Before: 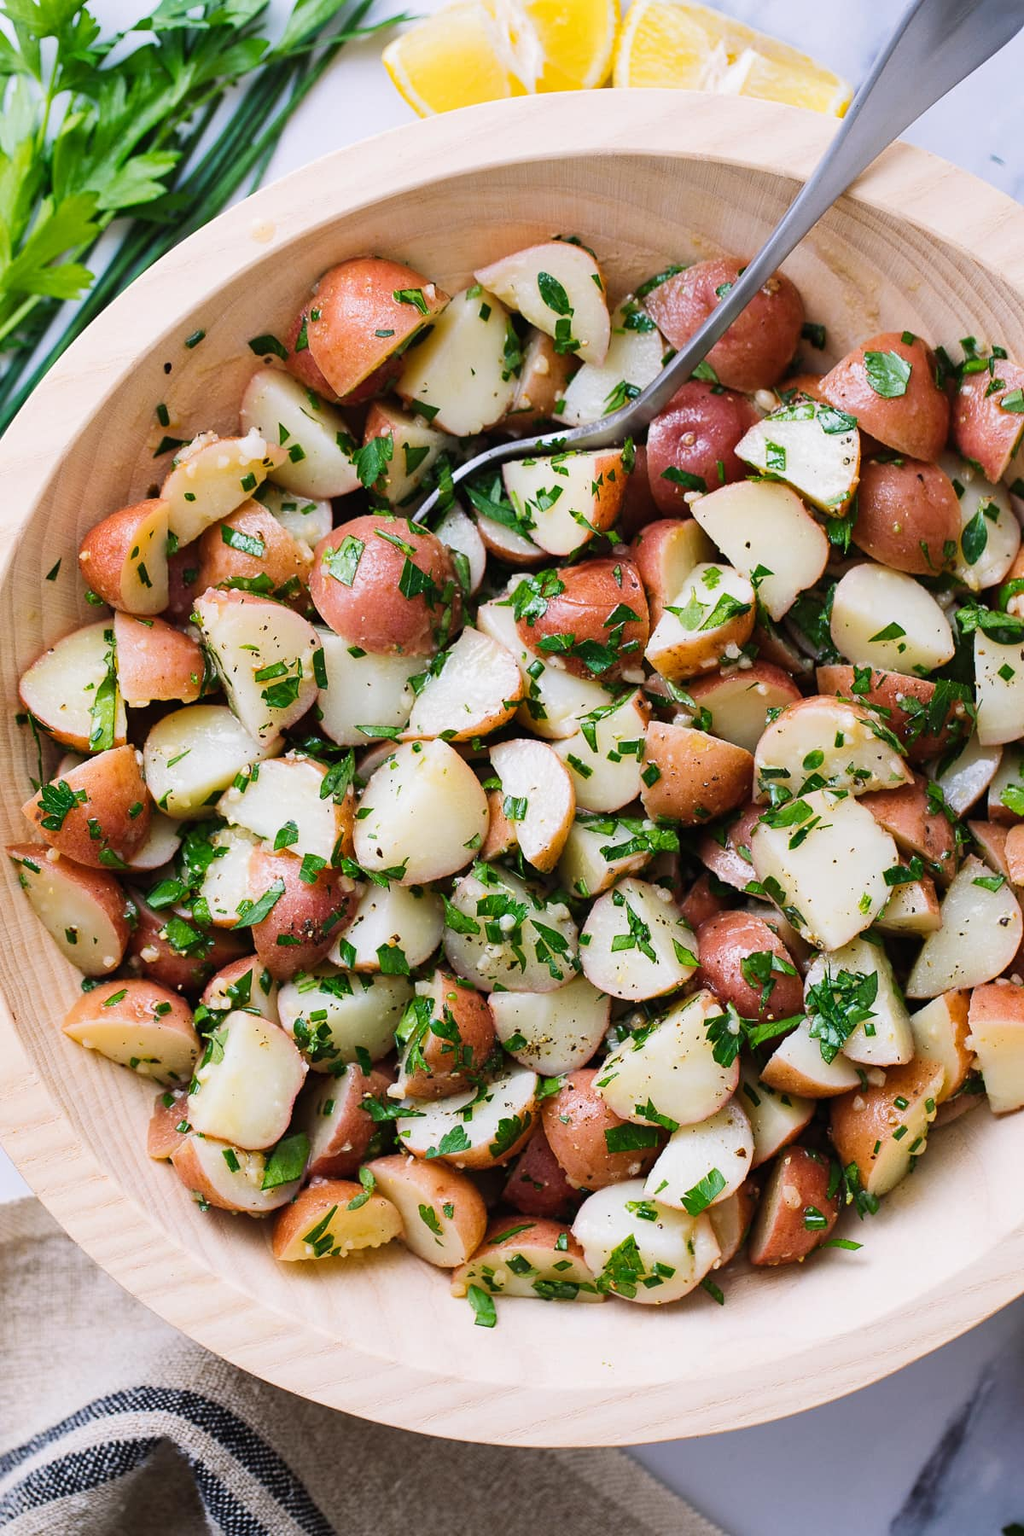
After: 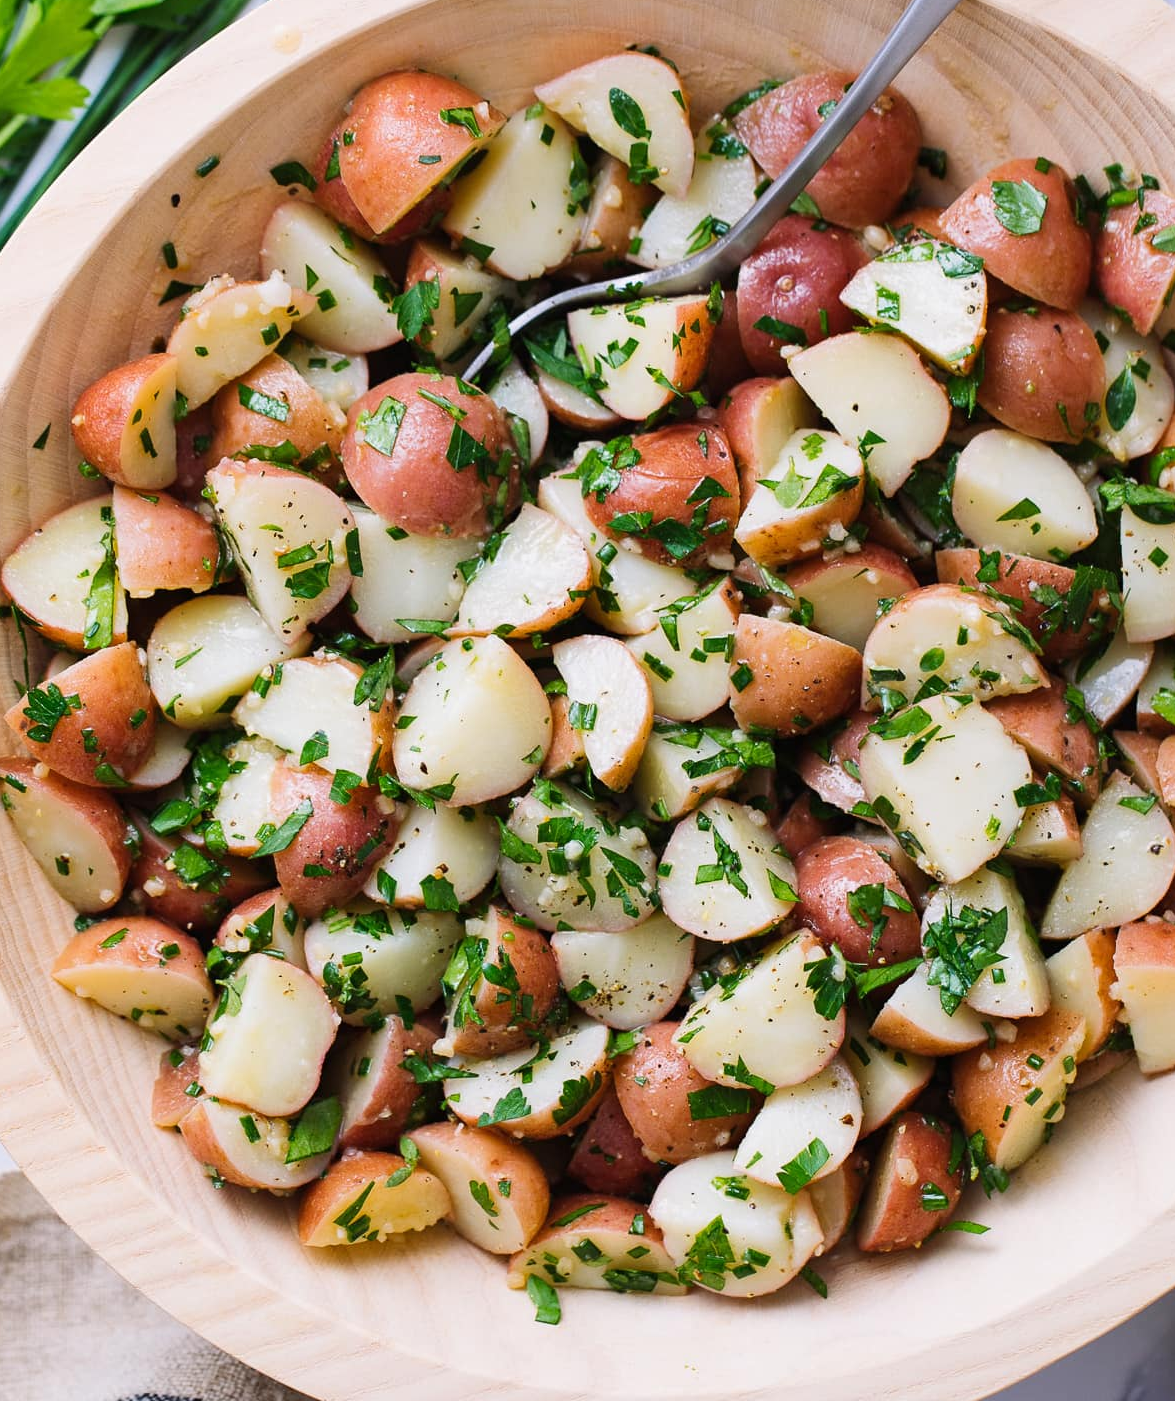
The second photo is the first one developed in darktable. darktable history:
crop and rotate: left 1.795%, top 12.854%, right 0.264%, bottom 9.286%
